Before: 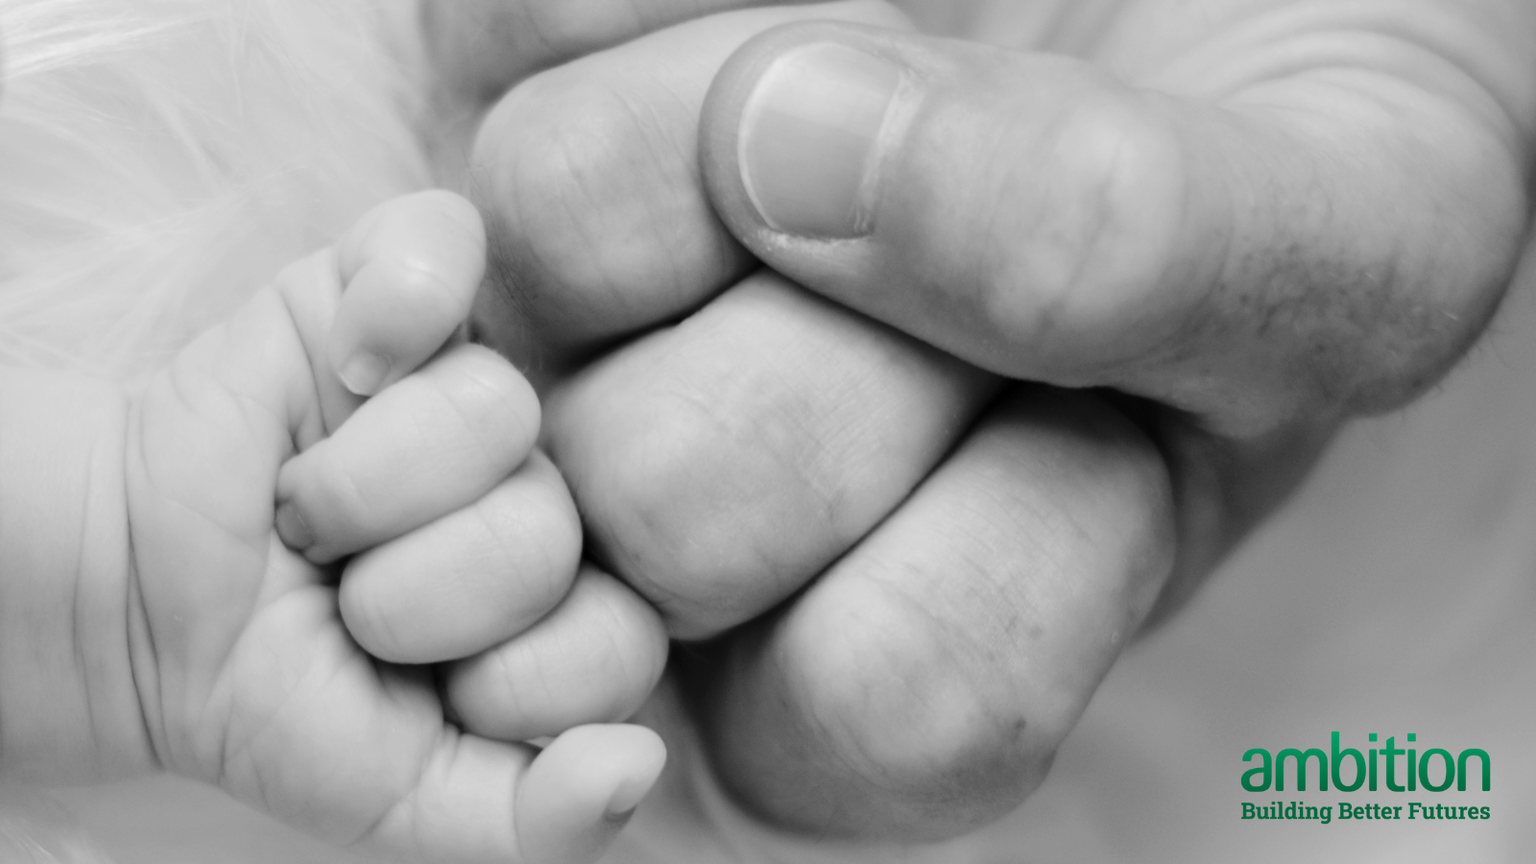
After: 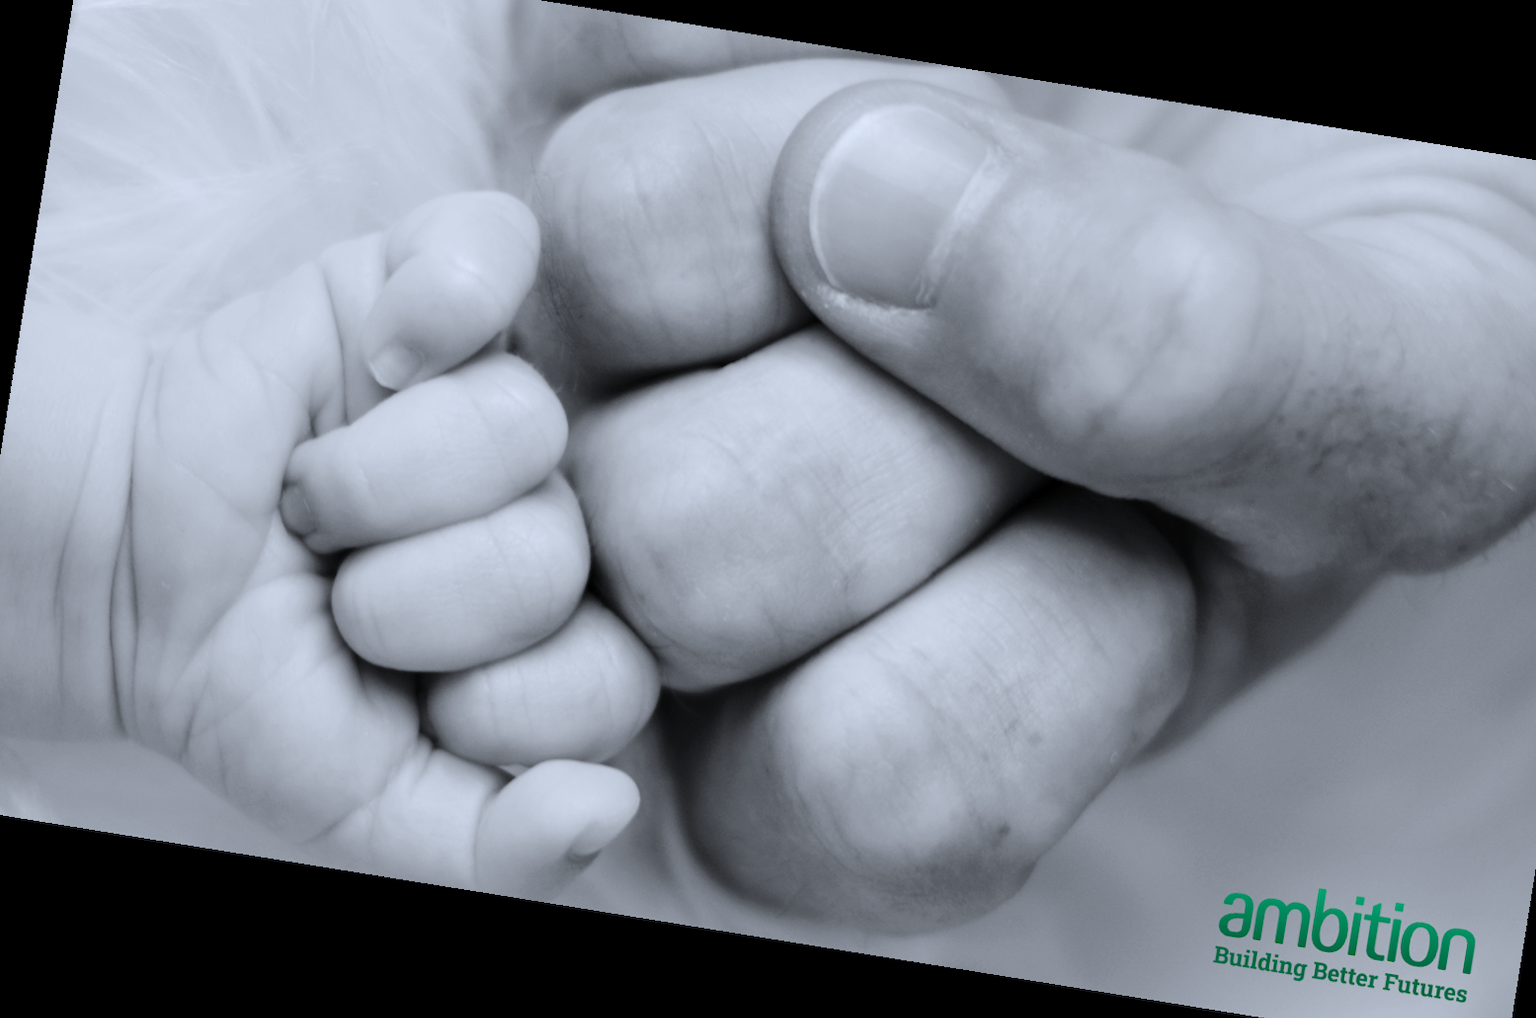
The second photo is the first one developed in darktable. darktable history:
crop: left 3.305%, top 6.436%, right 6.389%, bottom 3.258%
white balance: red 0.954, blue 1.079
rotate and perspective: rotation 9.12°, automatic cropping off
